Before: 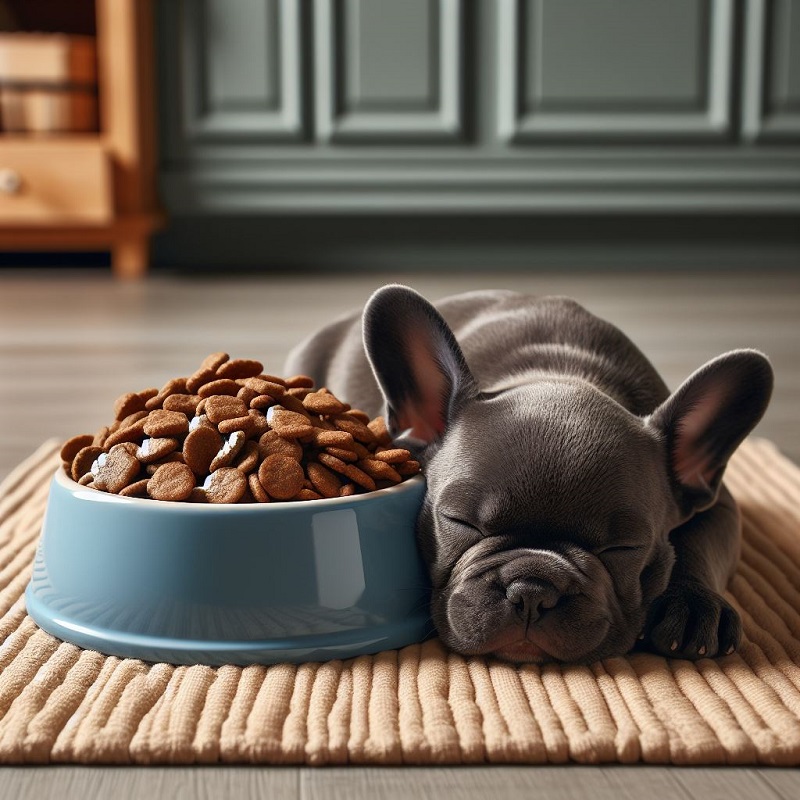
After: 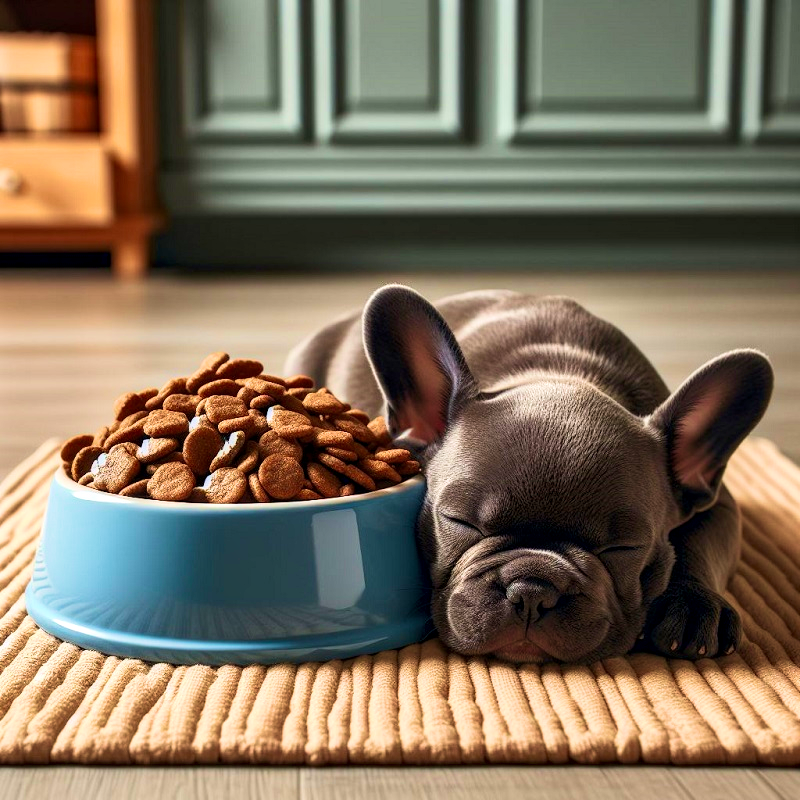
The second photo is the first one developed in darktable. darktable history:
contrast brightness saturation: contrast 0.2, brightness 0.16, saturation 0.22
local contrast: shadows 94%
velvia: strength 56%
